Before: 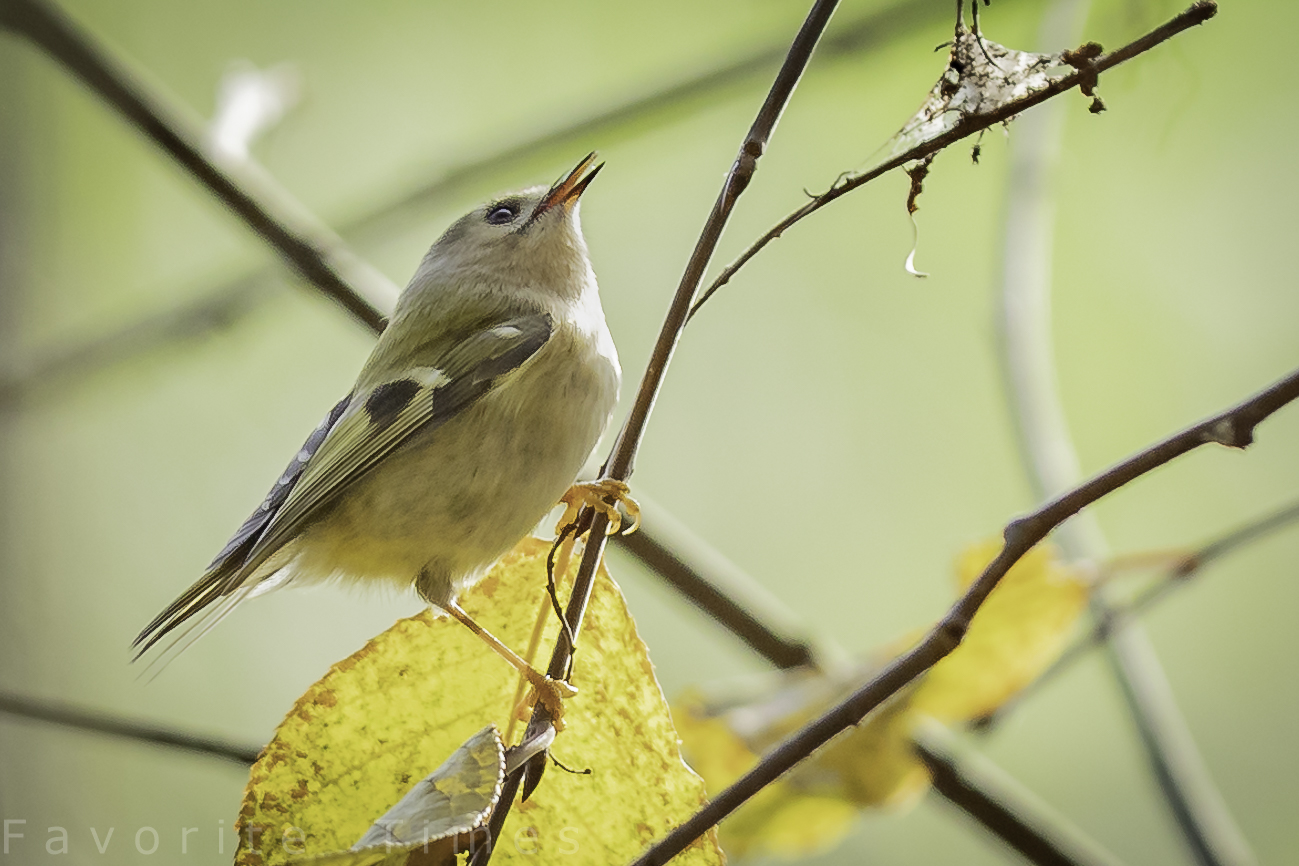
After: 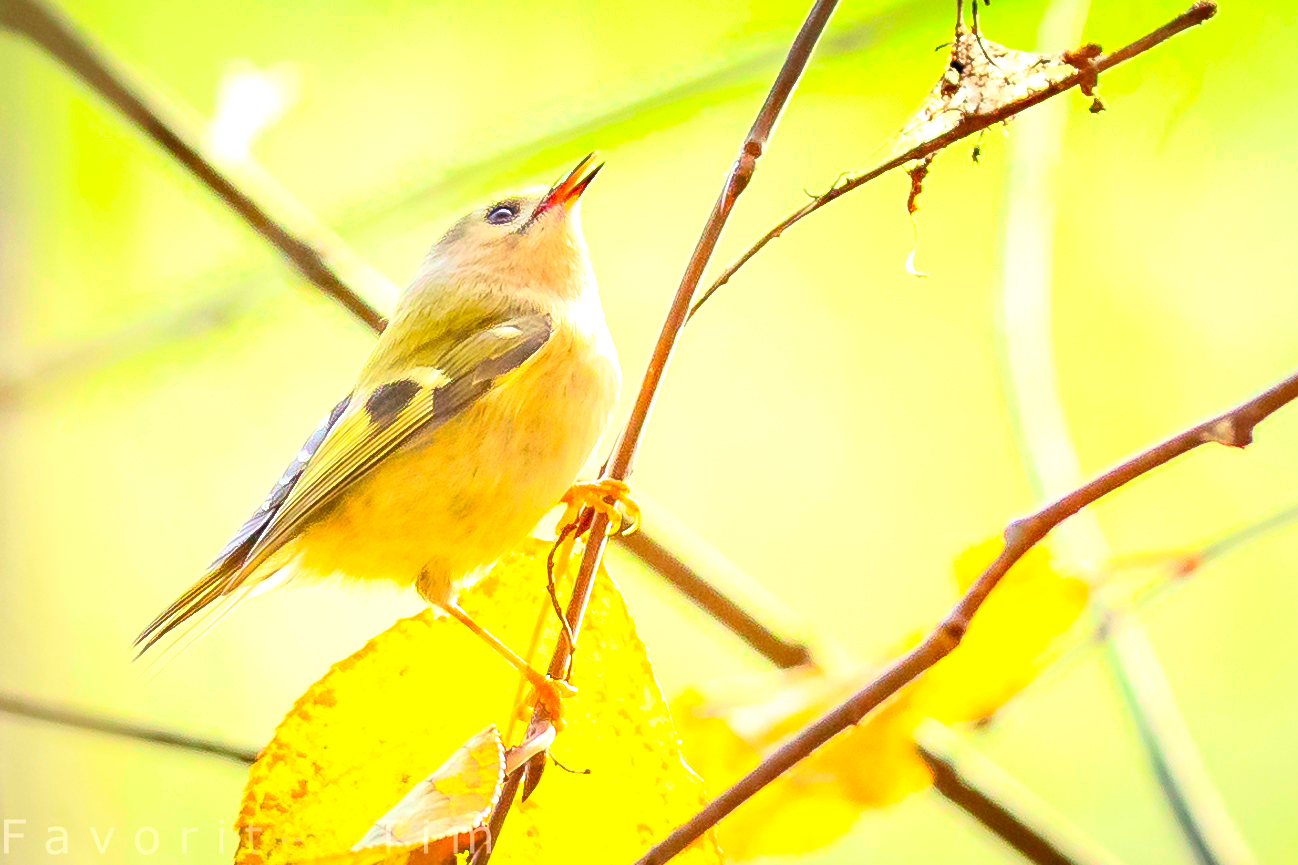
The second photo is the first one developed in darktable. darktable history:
contrast brightness saturation: contrast 0.2, brightness 0.2, saturation 0.8
exposure: black level correction 0, exposure 0.9 EV, compensate highlight preservation false
